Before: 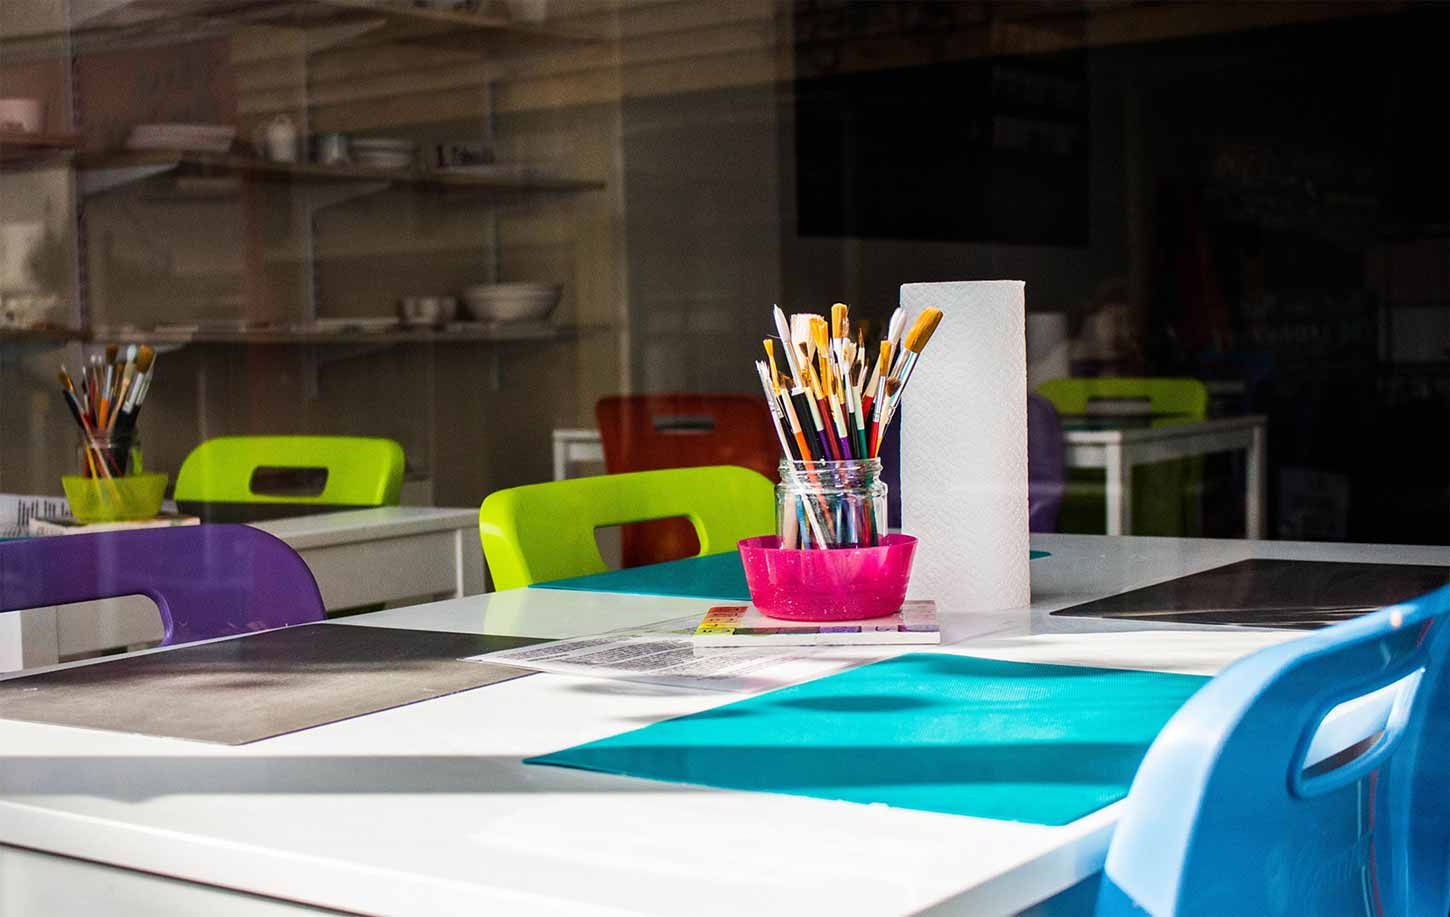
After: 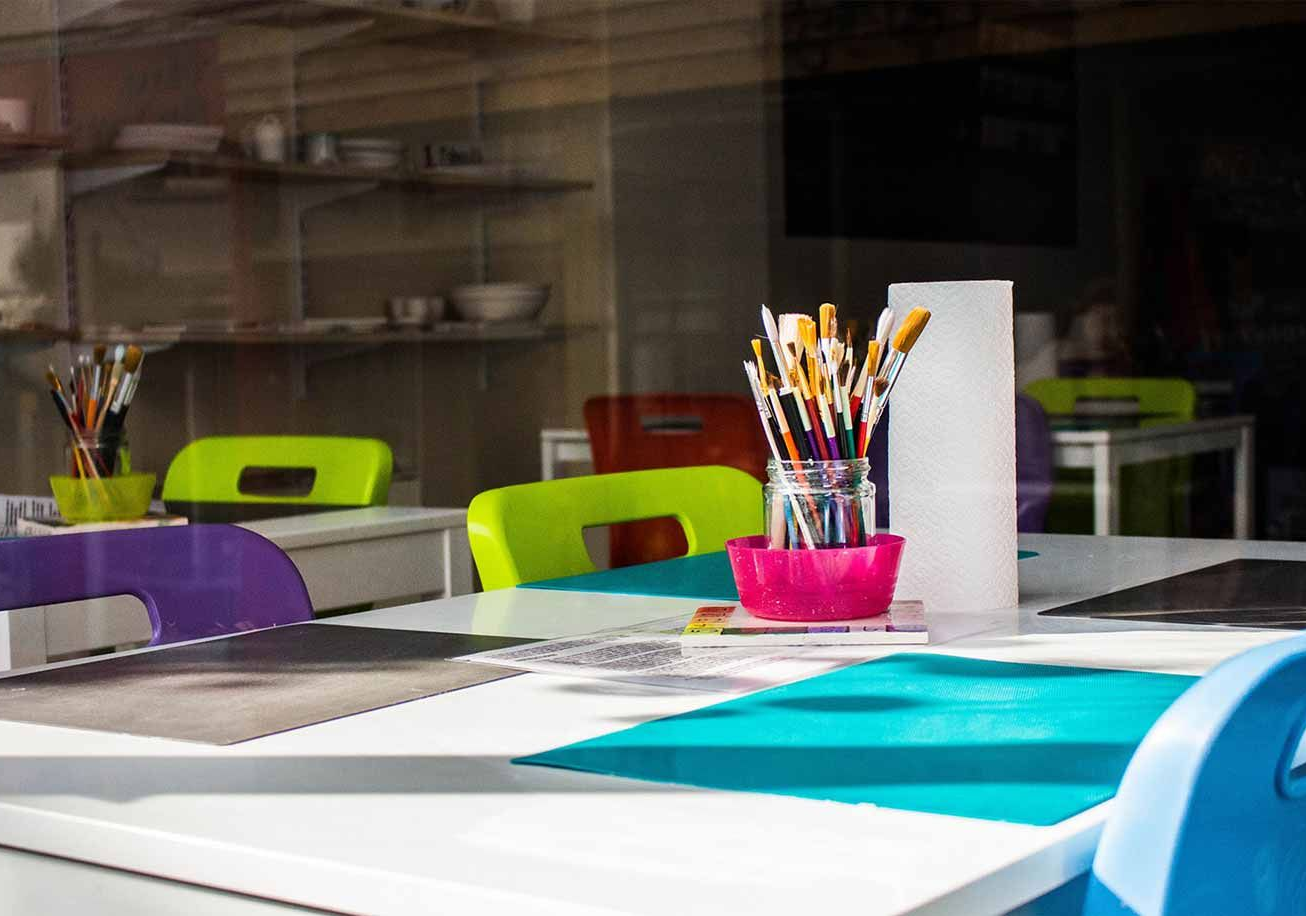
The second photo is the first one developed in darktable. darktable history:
crop and rotate: left 0.869%, right 9.037%
